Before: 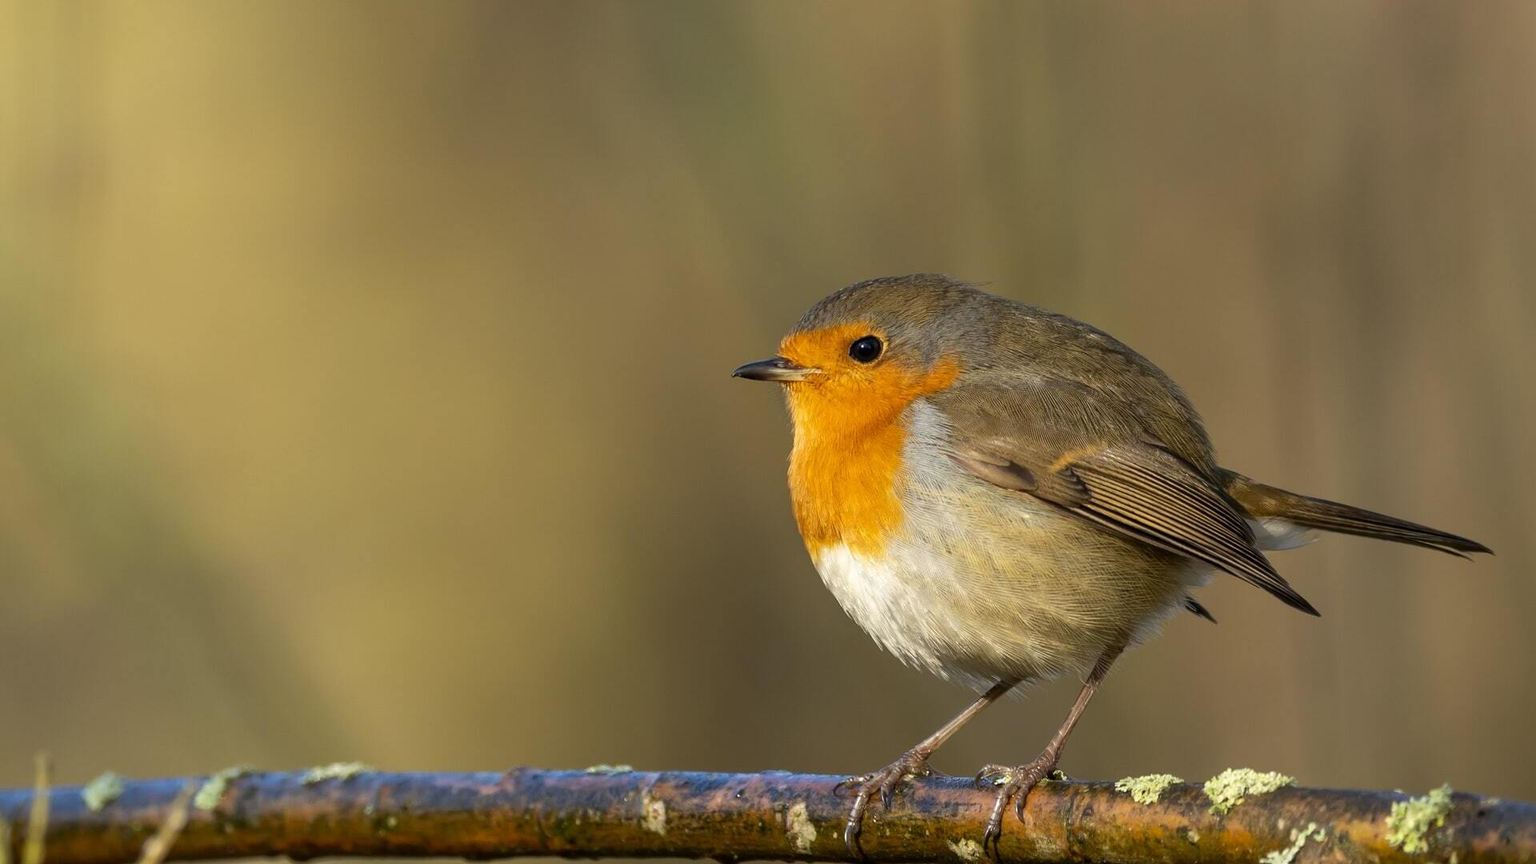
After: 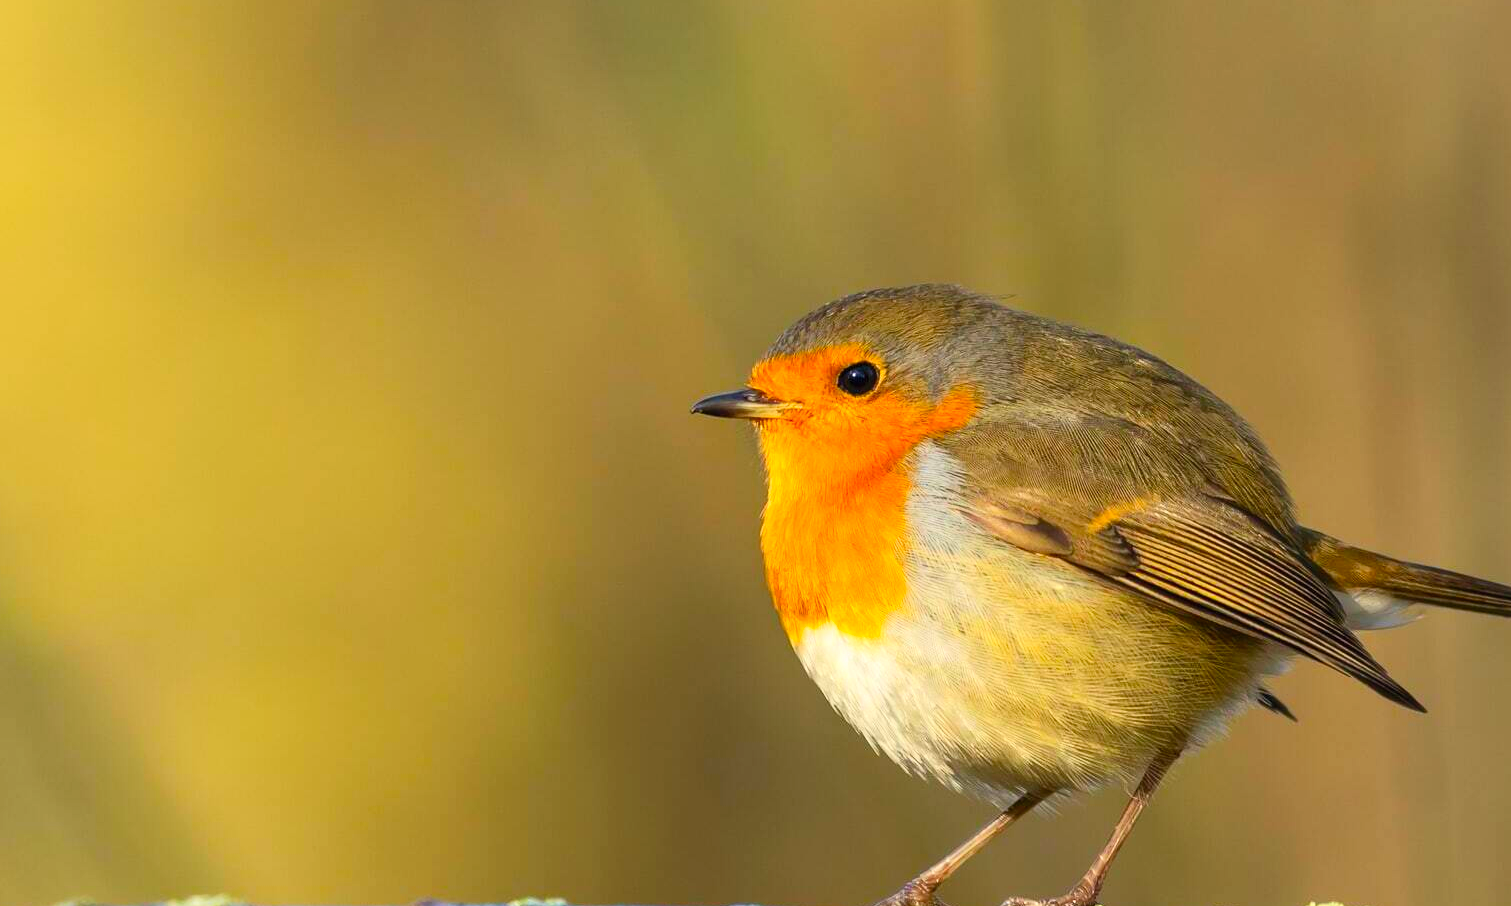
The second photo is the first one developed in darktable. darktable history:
contrast brightness saturation: contrast 0.204, brightness 0.2, saturation 0.793
tone equalizer: edges refinement/feathering 500, mask exposure compensation -1.57 EV, preserve details no
crop: left 11.691%, top 5.387%, right 9.605%, bottom 10.634%
